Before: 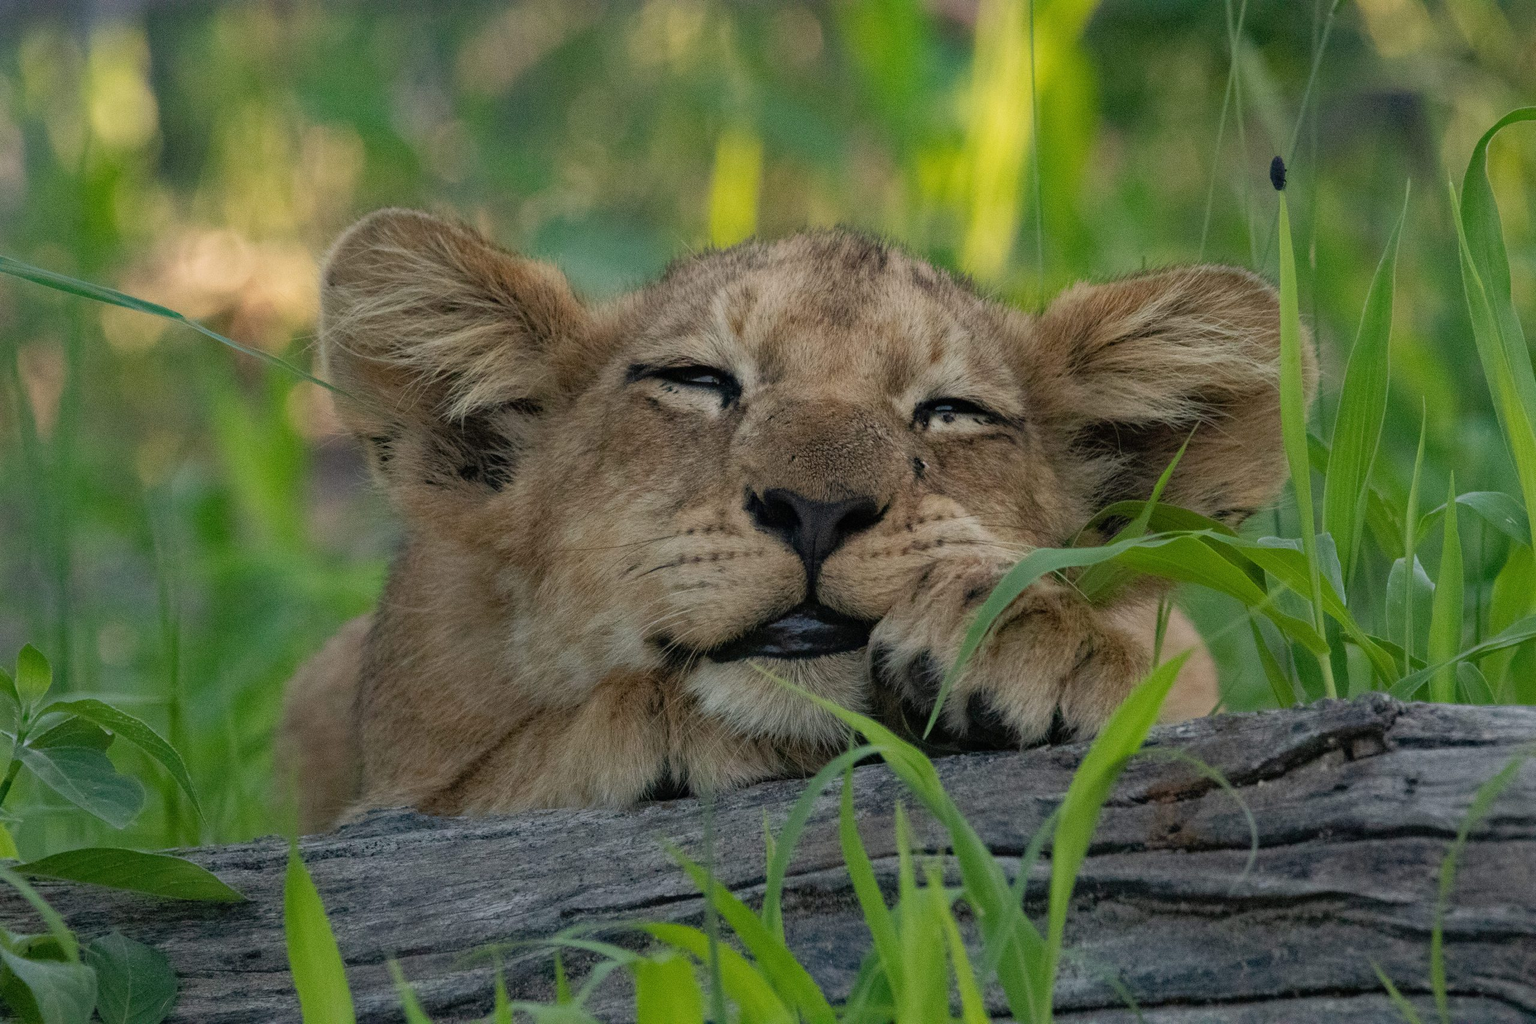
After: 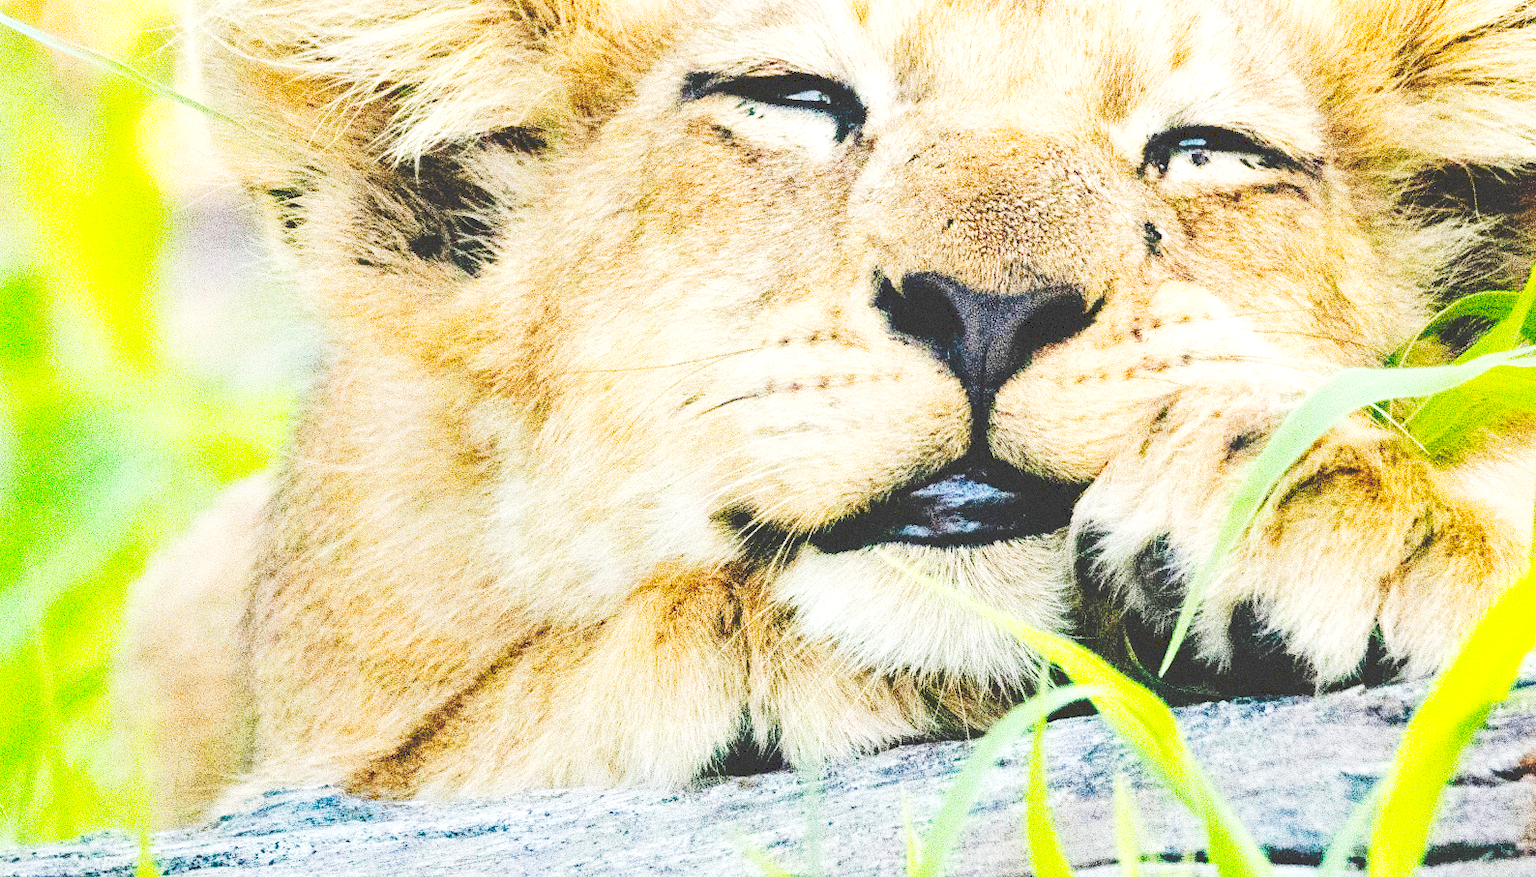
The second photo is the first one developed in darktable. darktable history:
tone curve: curves: ch0 [(0, 0) (0.003, 0.235) (0.011, 0.235) (0.025, 0.235) (0.044, 0.235) (0.069, 0.235) (0.1, 0.237) (0.136, 0.239) (0.177, 0.243) (0.224, 0.256) (0.277, 0.287) (0.335, 0.329) (0.399, 0.391) (0.468, 0.476) (0.543, 0.574) (0.623, 0.683) (0.709, 0.778) (0.801, 0.869) (0.898, 0.924) (1, 1)], preserve colors none
tone equalizer: on, module defaults
crop: left 13.312%, top 31.28%, right 24.627%, bottom 15.582%
exposure: exposure 2 EV, compensate highlight preservation false
base curve: curves: ch0 [(0, 0) (0.028, 0.03) (0.121, 0.232) (0.46, 0.748) (0.859, 0.968) (1, 1)], preserve colors none
contrast brightness saturation: contrast 0.08, saturation 0.02
color balance rgb: perceptual saturation grading › global saturation 25%, global vibrance 20%
grain: coarseness 11.82 ISO, strength 36.67%, mid-tones bias 74.17%
